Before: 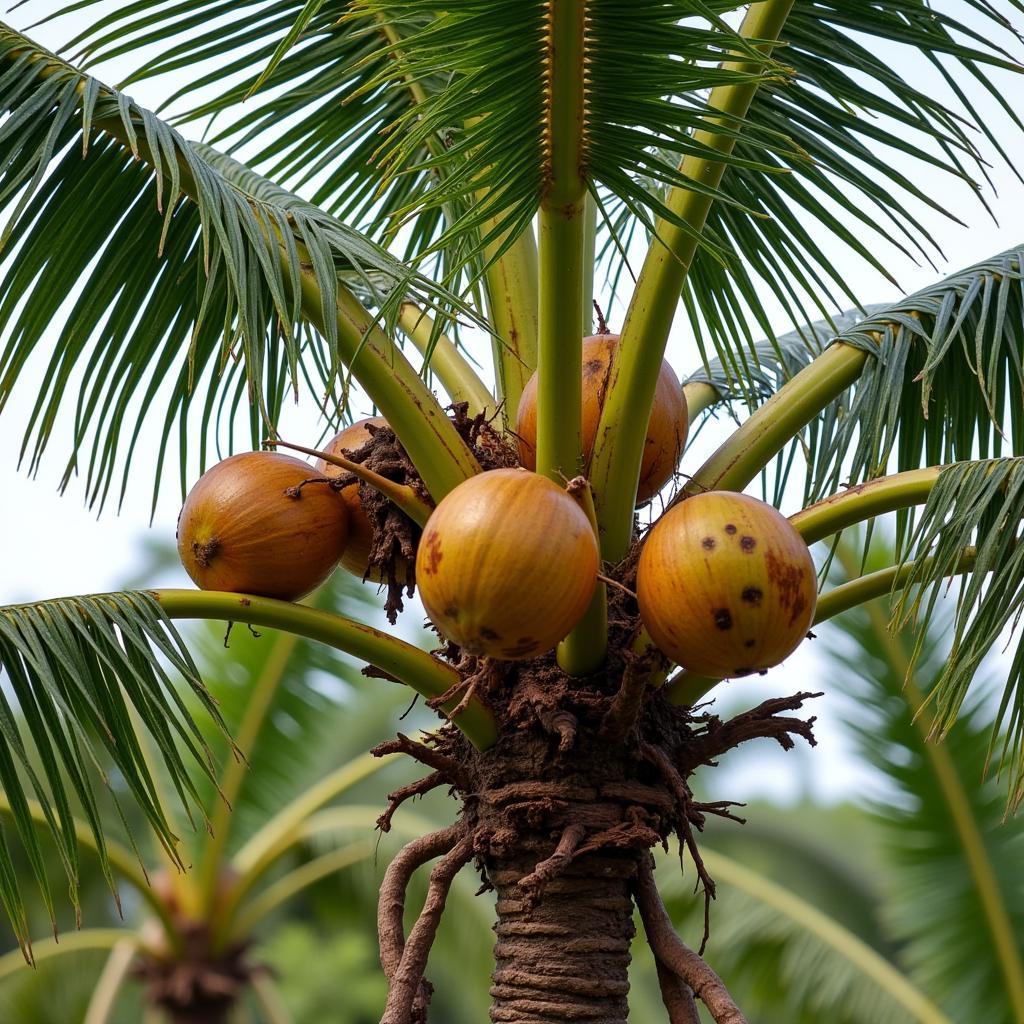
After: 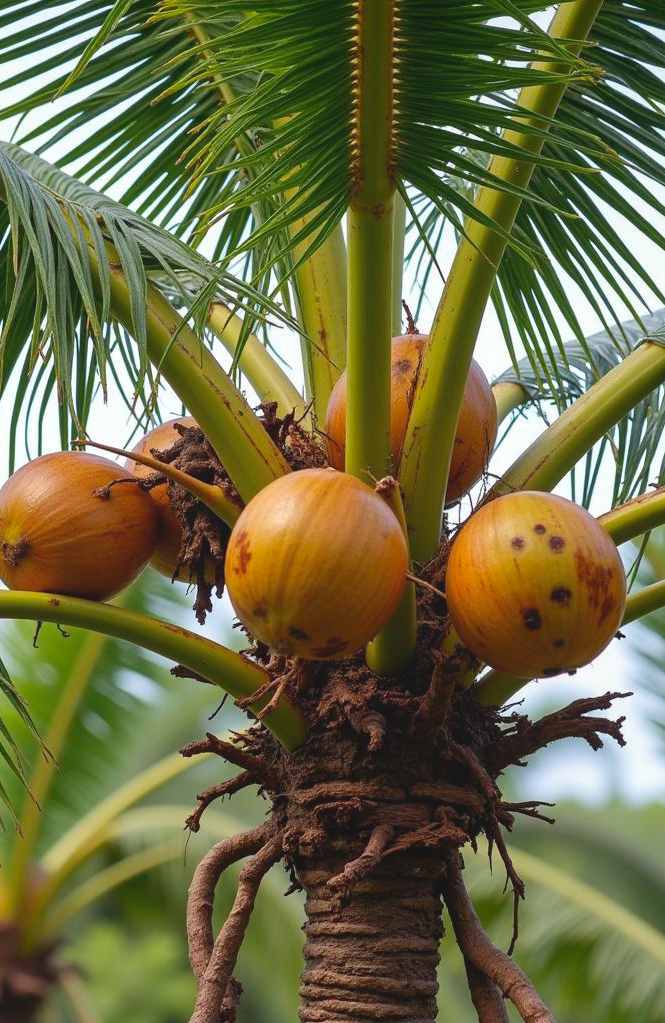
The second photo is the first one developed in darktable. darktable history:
local contrast: highlights 69%, shadows 66%, detail 80%, midtone range 0.321
crop and rotate: left 18.729%, right 16.271%
exposure: exposure 0.299 EV, compensate highlight preservation false
